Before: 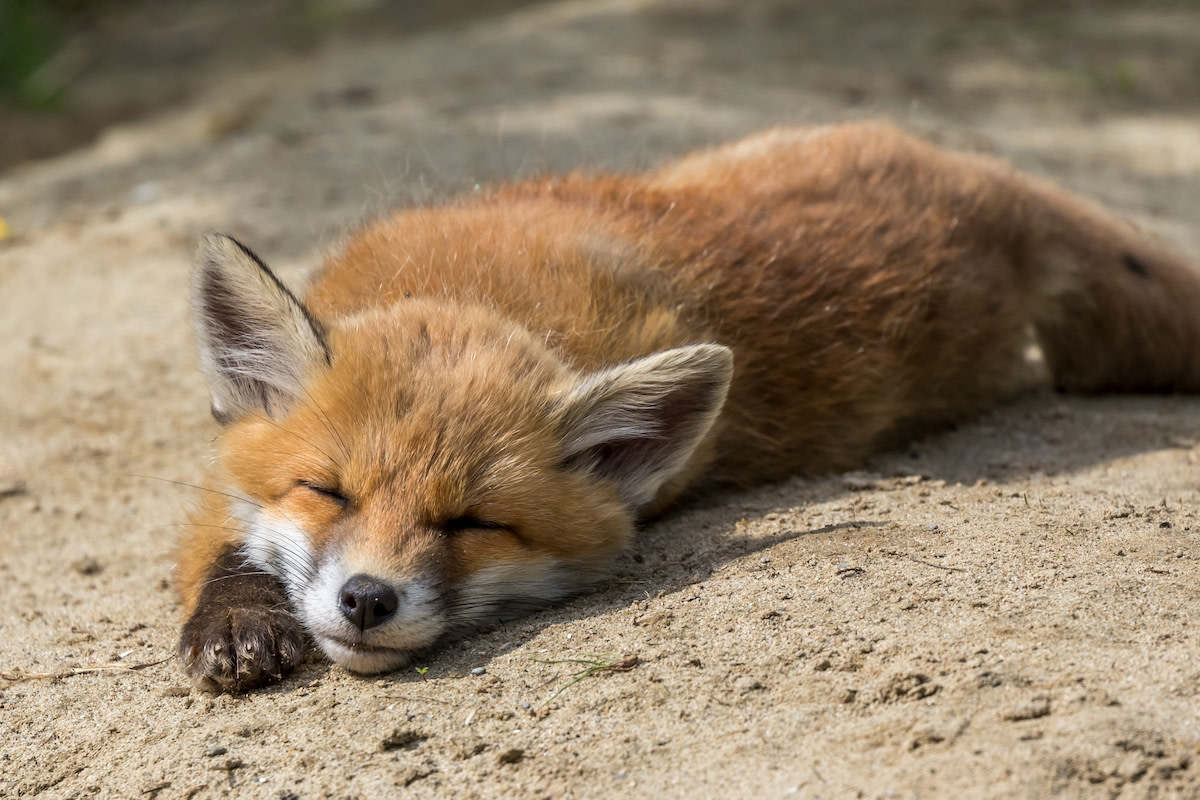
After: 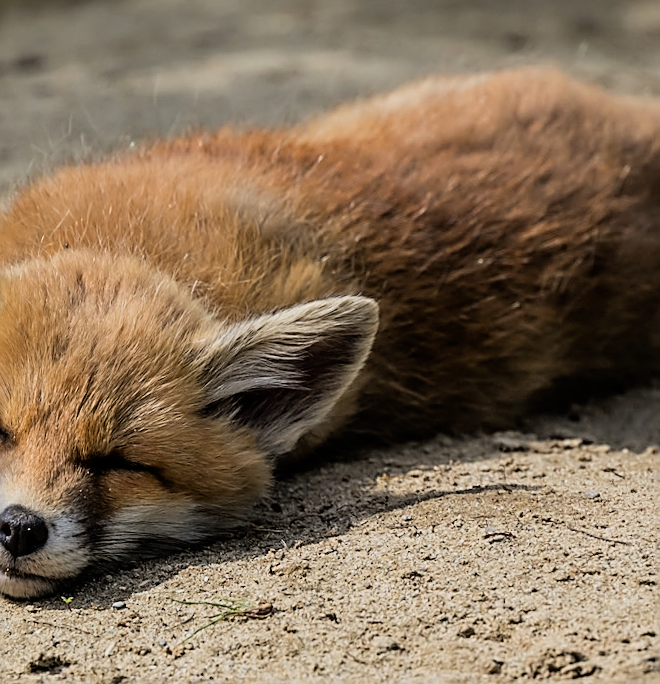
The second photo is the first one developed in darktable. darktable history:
crop: left 21.674%, right 22.086%
sharpen: amount 0.901
rotate and perspective: rotation 1.69°, lens shift (vertical) -0.023, lens shift (horizontal) -0.291, crop left 0.025, crop right 0.988, crop top 0.092, crop bottom 0.842
filmic rgb: black relative exposure -7.75 EV, white relative exposure 4.4 EV, threshold 3 EV, hardness 3.76, latitude 50%, contrast 1.1, color science v5 (2021), contrast in shadows safe, contrast in highlights safe, enable highlight reconstruction true
